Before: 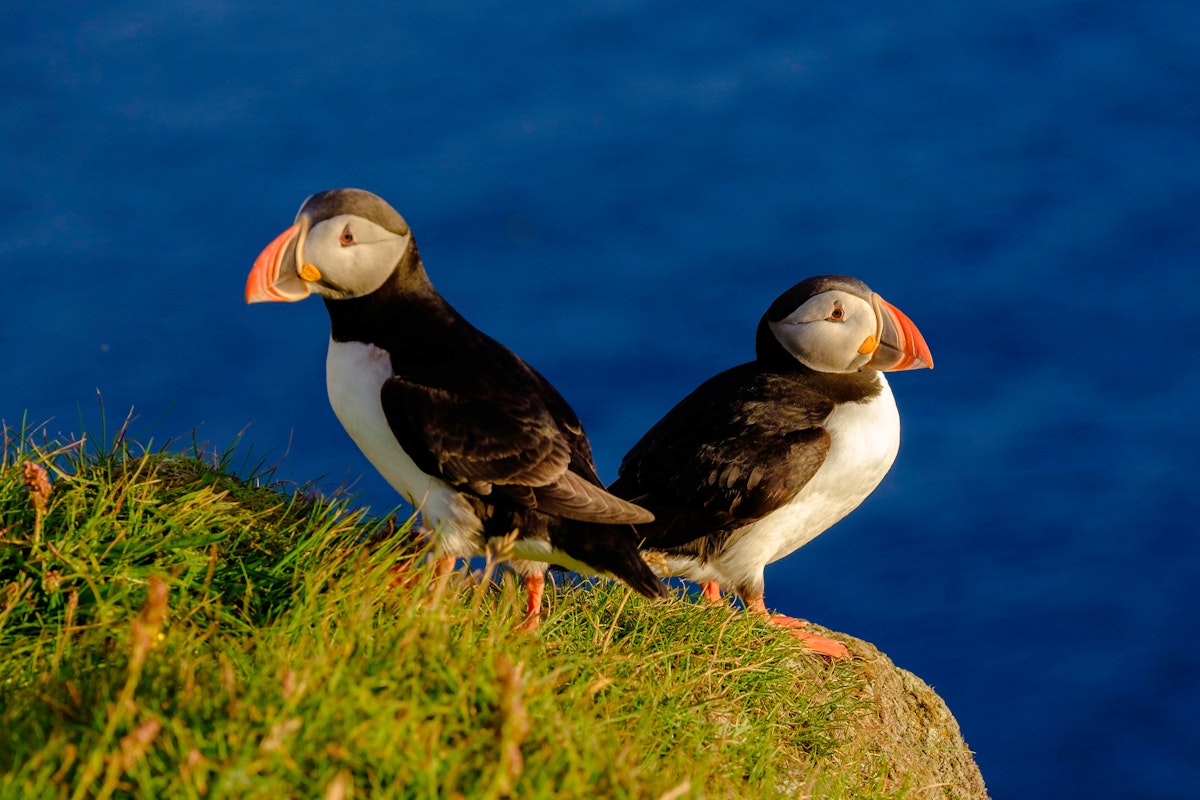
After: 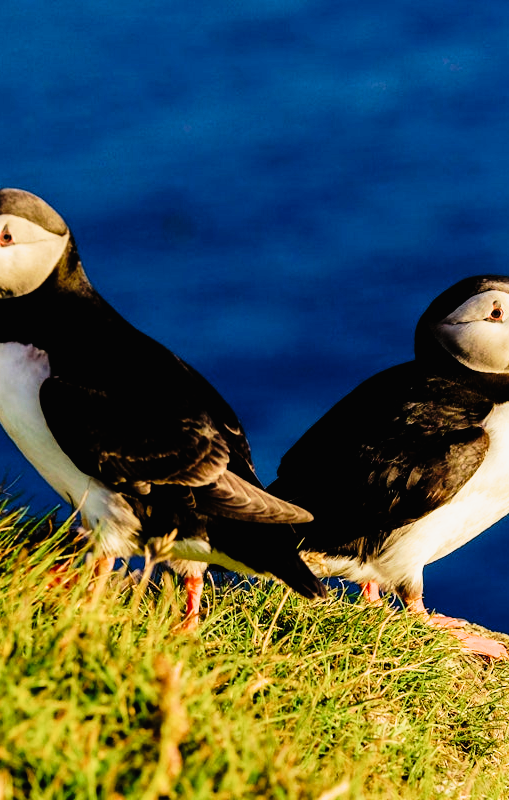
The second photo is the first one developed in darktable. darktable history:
tone equalizer: -8 EV -0.398 EV, -7 EV -0.401 EV, -6 EV -0.321 EV, -5 EV -0.251 EV, -3 EV 0.218 EV, -2 EV 0.347 EV, -1 EV 0.394 EV, +0 EV 0.39 EV, edges refinement/feathering 500, mask exposure compensation -1.57 EV, preserve details no
tone curve: curves: ch0 [(0, 0.012) (0.144, 0.137) (0.326, 0.386) (0.489, 0.573) (0.656, 0.763) (0.849, 0.902) (1, 0.974)]; ch1 [(0, 0) (0.366, 0.367) (0.475, 0.453) (0.487, 0.501) (0.519, 0.527) (0.544, 0.579) (0.562, 0.619) (0.622, 0.694) (1, 1)]; ch2 [(0, 0) (0.333, 0.346) (0.375, 0.375) (0.424, 0.43) (0.476, 0.492) (0.502, 0.503) (0.533, 0.541) (0.572, 0.615) (0.605, 0.656) (0.641, 0.709) (1, 1)], preserve colors none
velvia: on, module defaults
crop: left 28.465%, right 29.072%
filmic rgb: black relative exposure -6.28 EV, white relative exposure 2.79 EV, target black luminance 0%, hardness 4.6, latitude 67.79%, contrast 1.294, shadows ↔ highlights balance -3.26%
